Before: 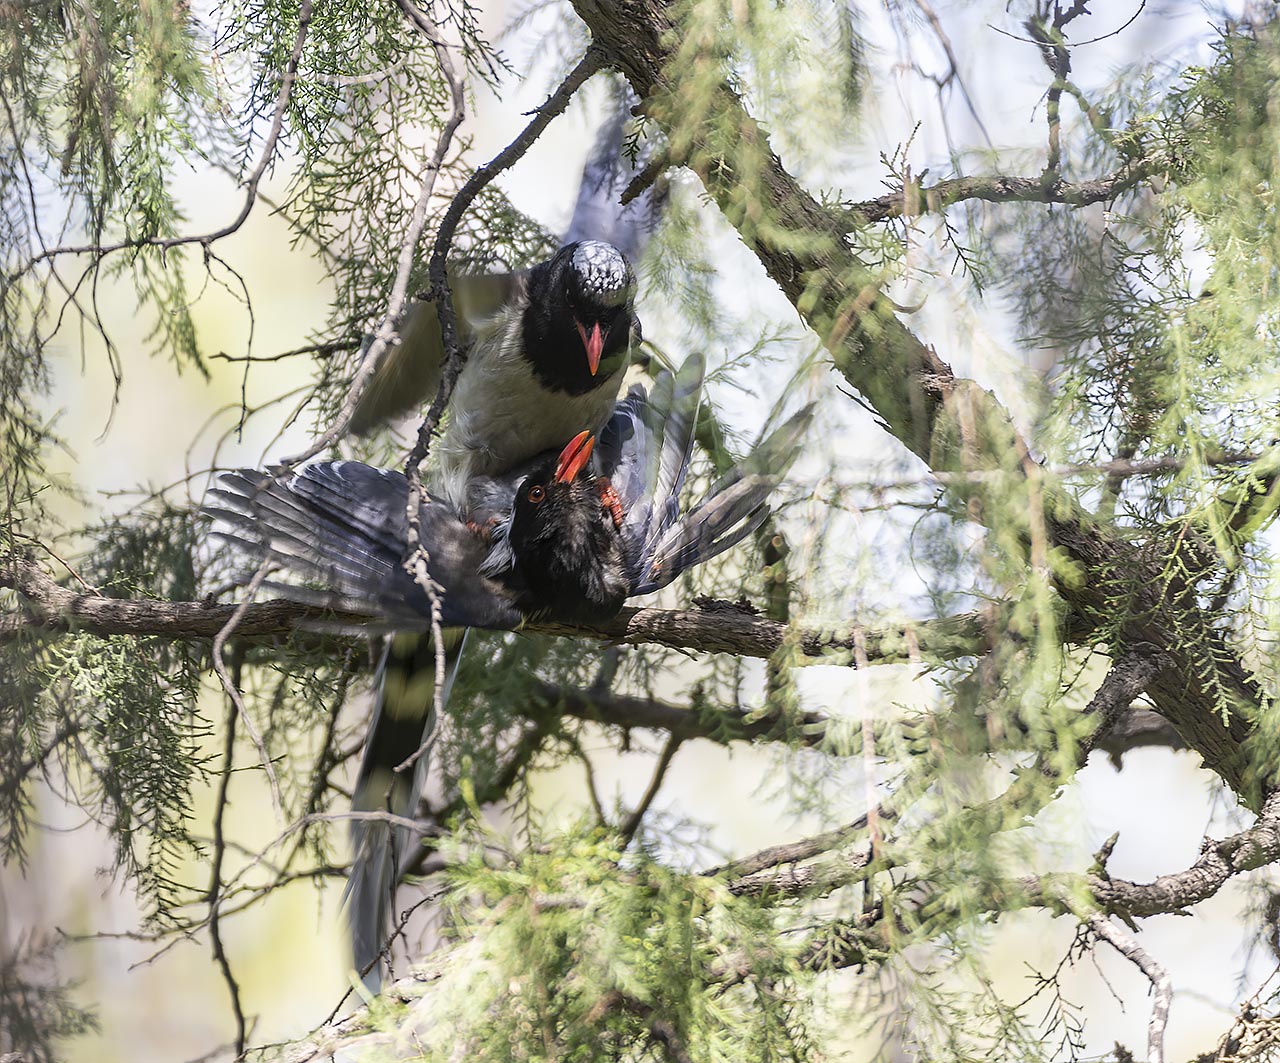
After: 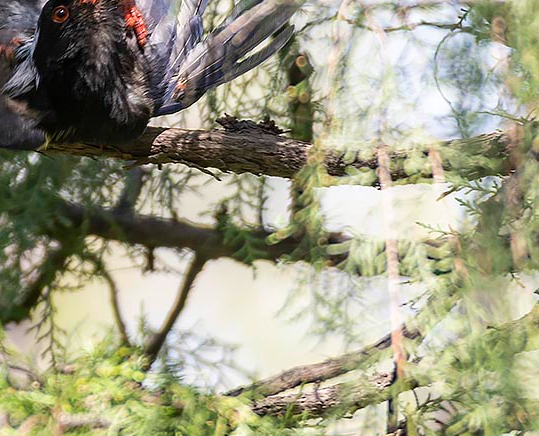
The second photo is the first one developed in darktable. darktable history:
contrast brightness saturation: saturation 0.18
crop: left 37.221%, top 45.169%, right 20.63%, bottom 13.777%
